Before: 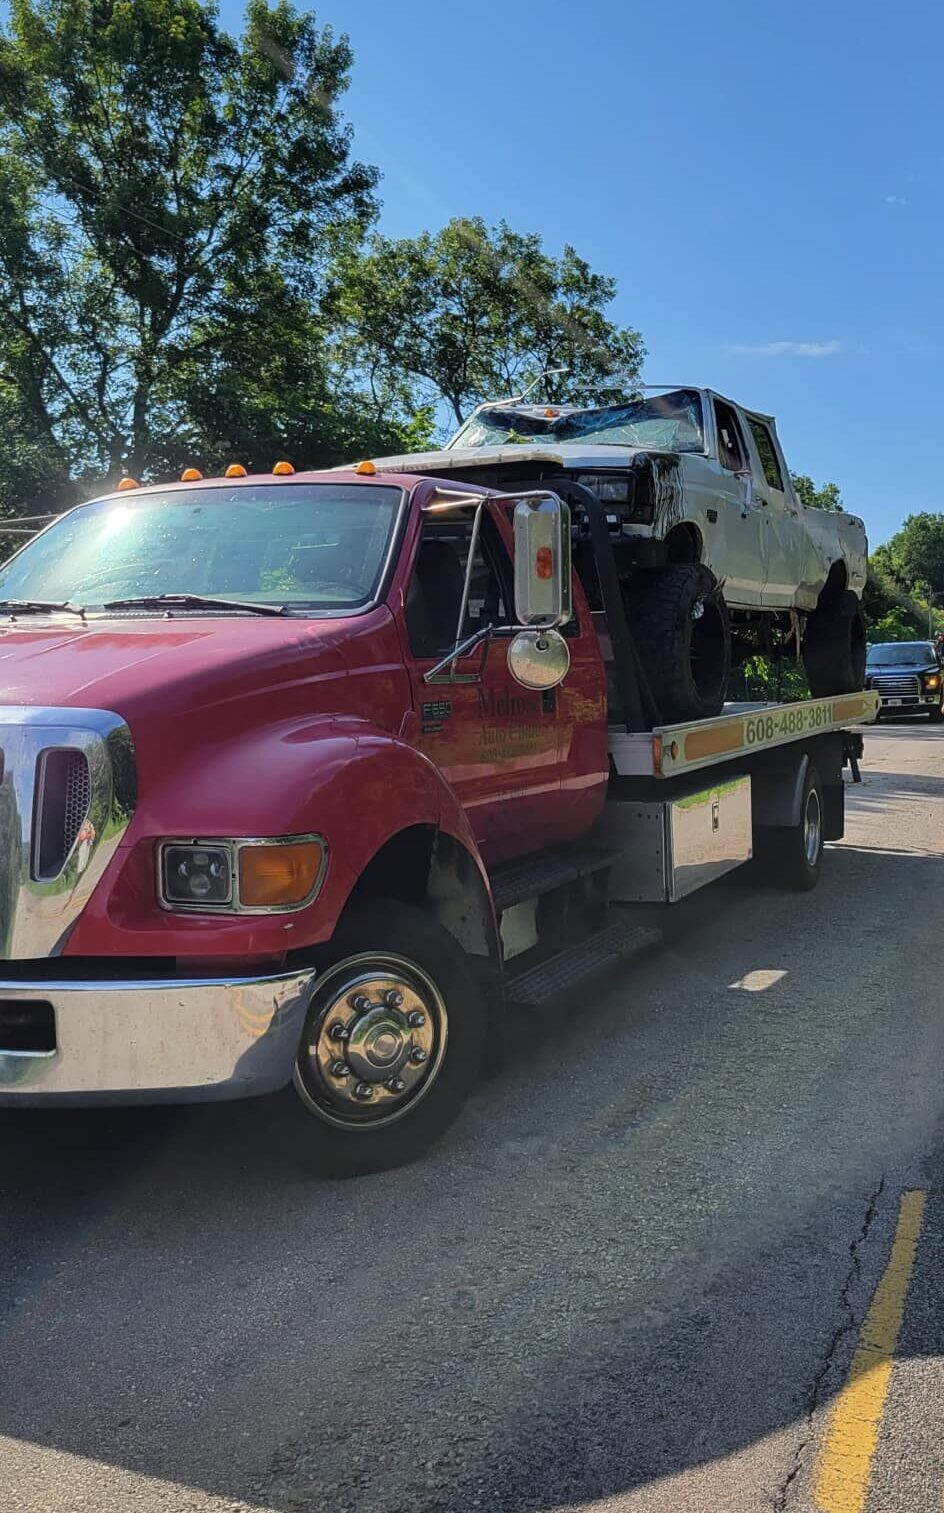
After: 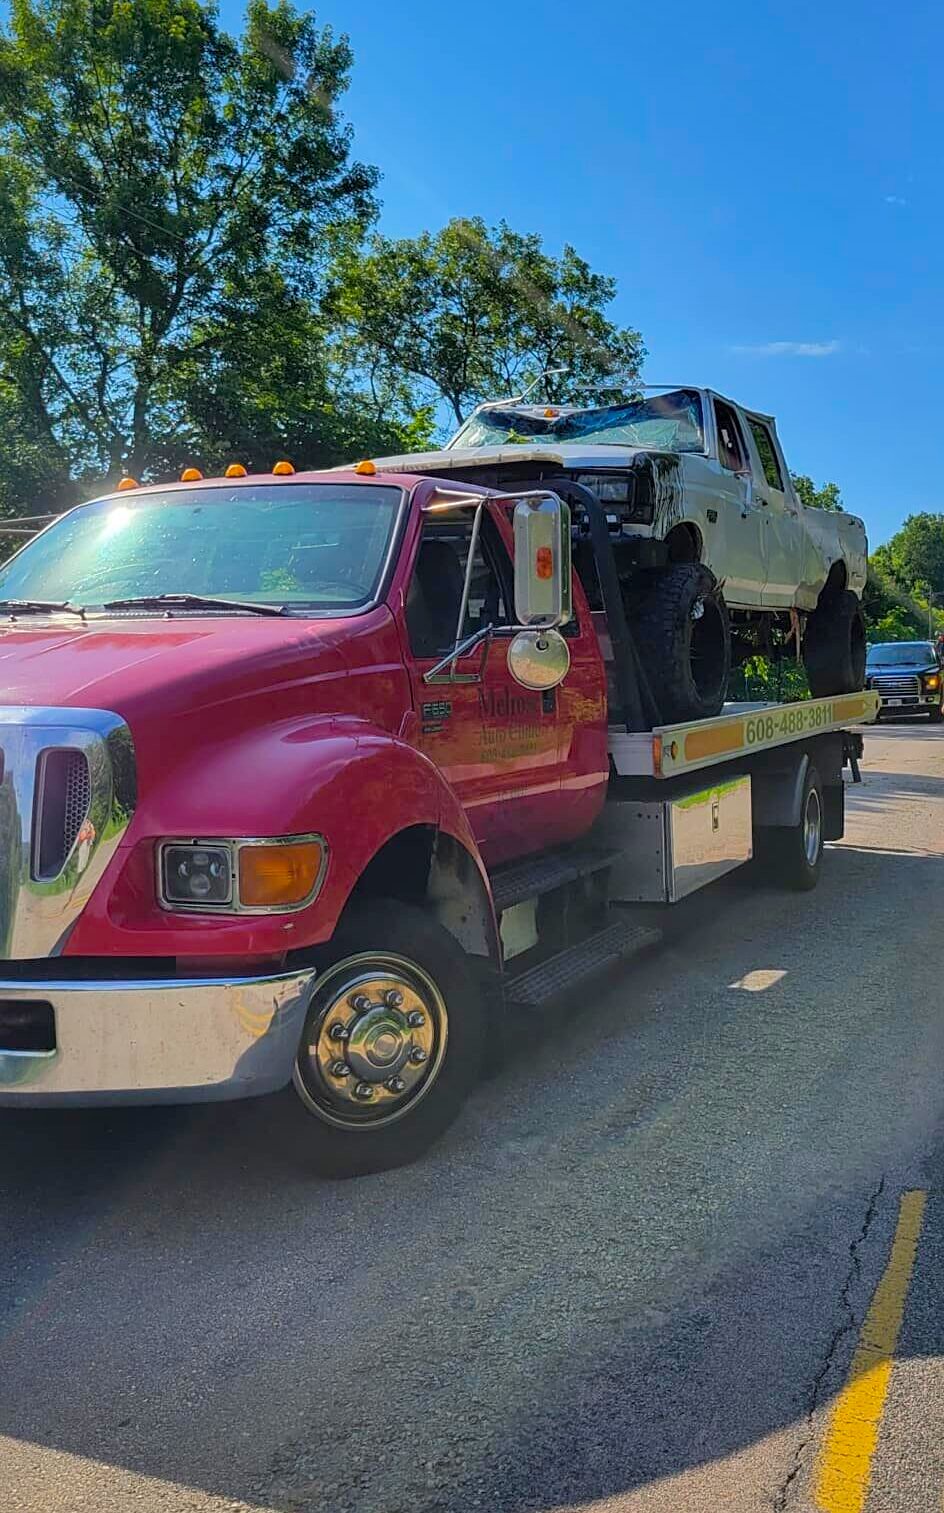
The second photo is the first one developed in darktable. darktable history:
color balance rgb: perceptual saturation grading › global saturation 30%, global vibrance 20%
shadows and highlights: on, module defaults
sharpen: amount 0.2
